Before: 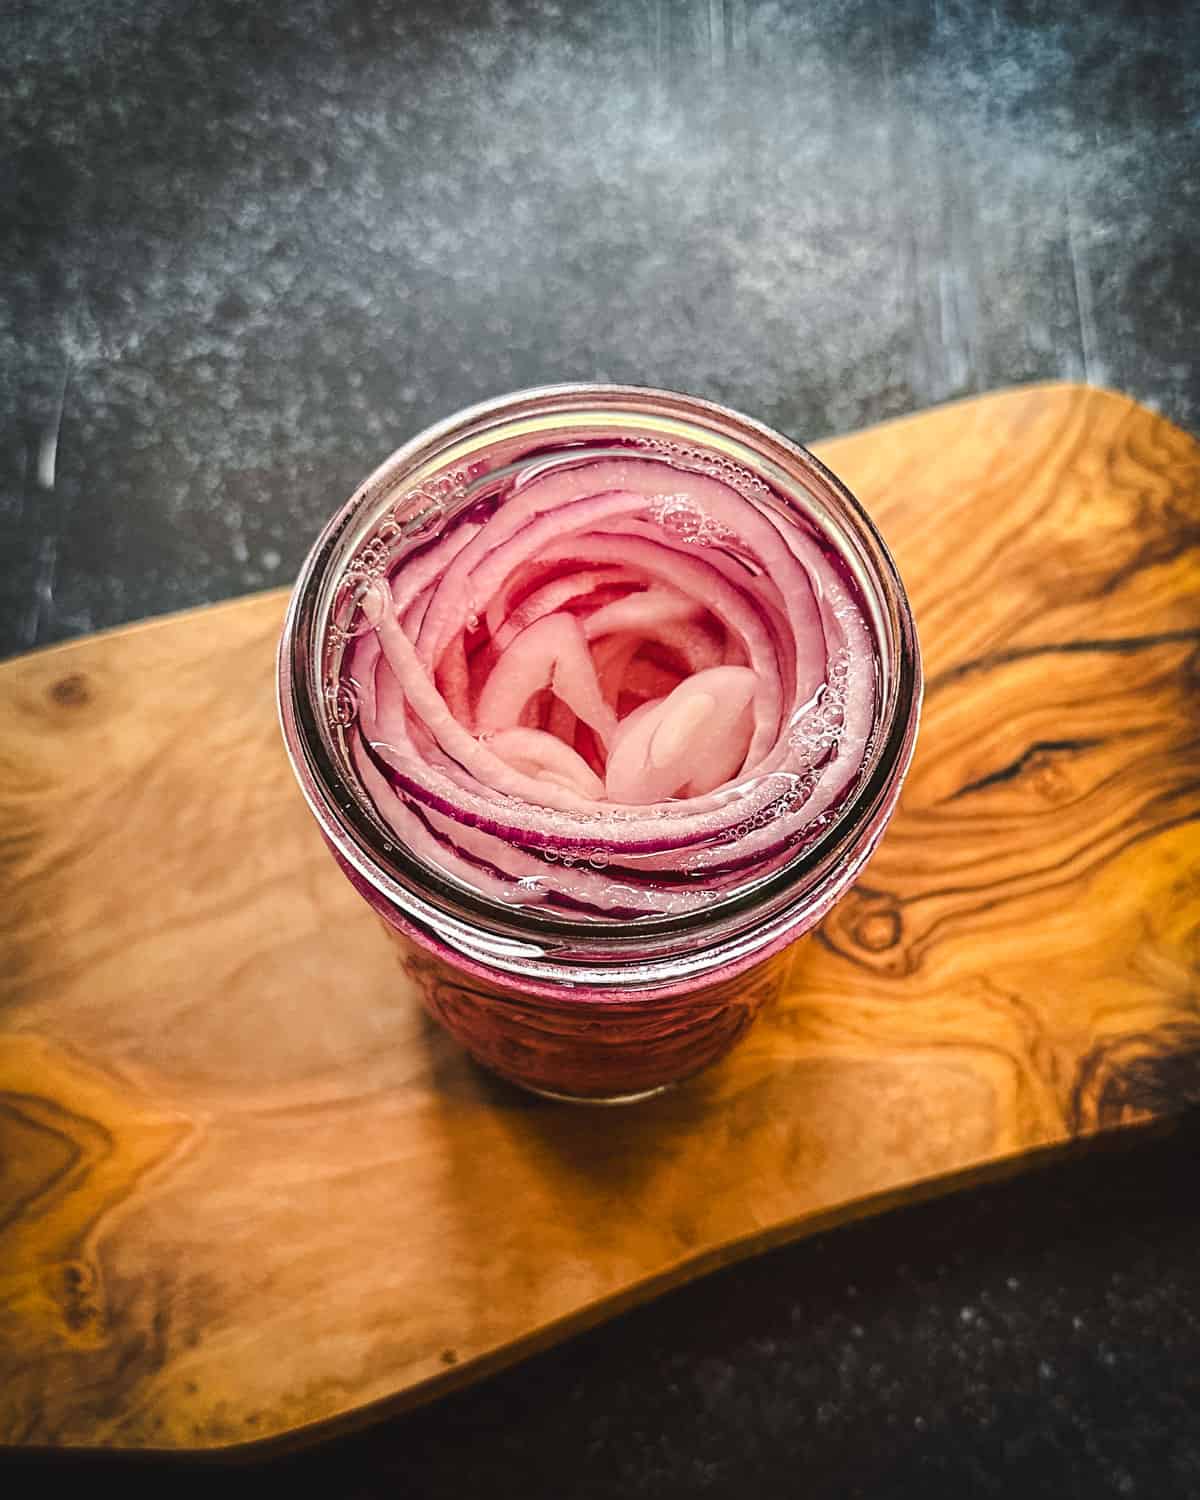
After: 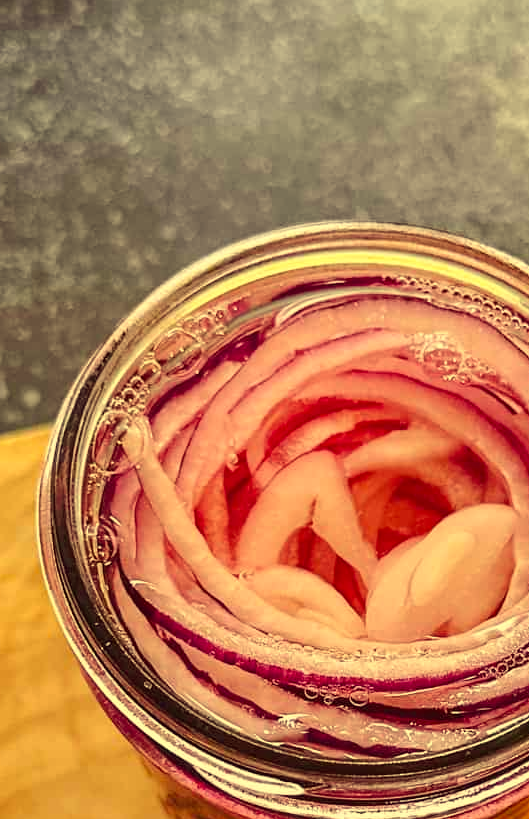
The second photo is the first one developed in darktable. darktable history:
crop: left 20.054%, top 10.854%, right 35.84%, bottom 34.528%
color correction: highlights a* -0.399, highlights b* 39.63, shadows a* 9.22, shadows b* -0.703
